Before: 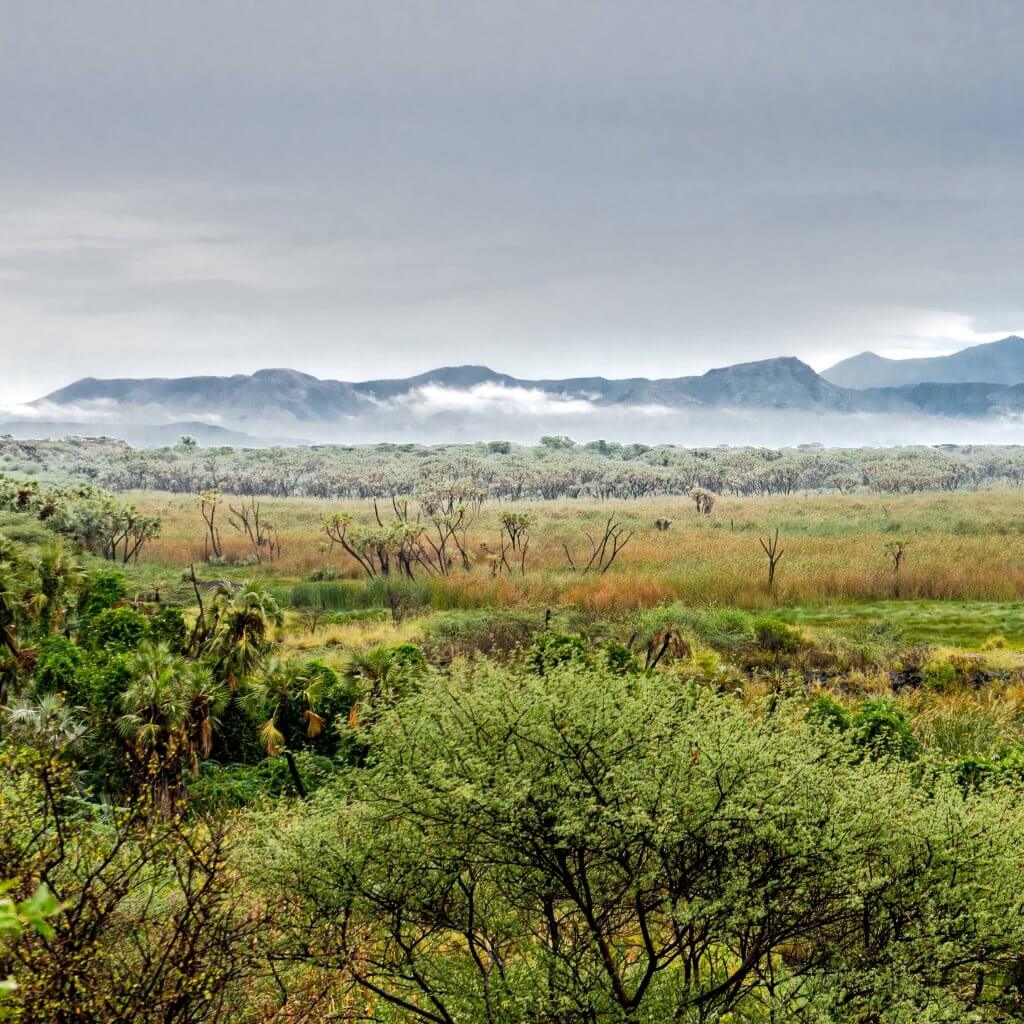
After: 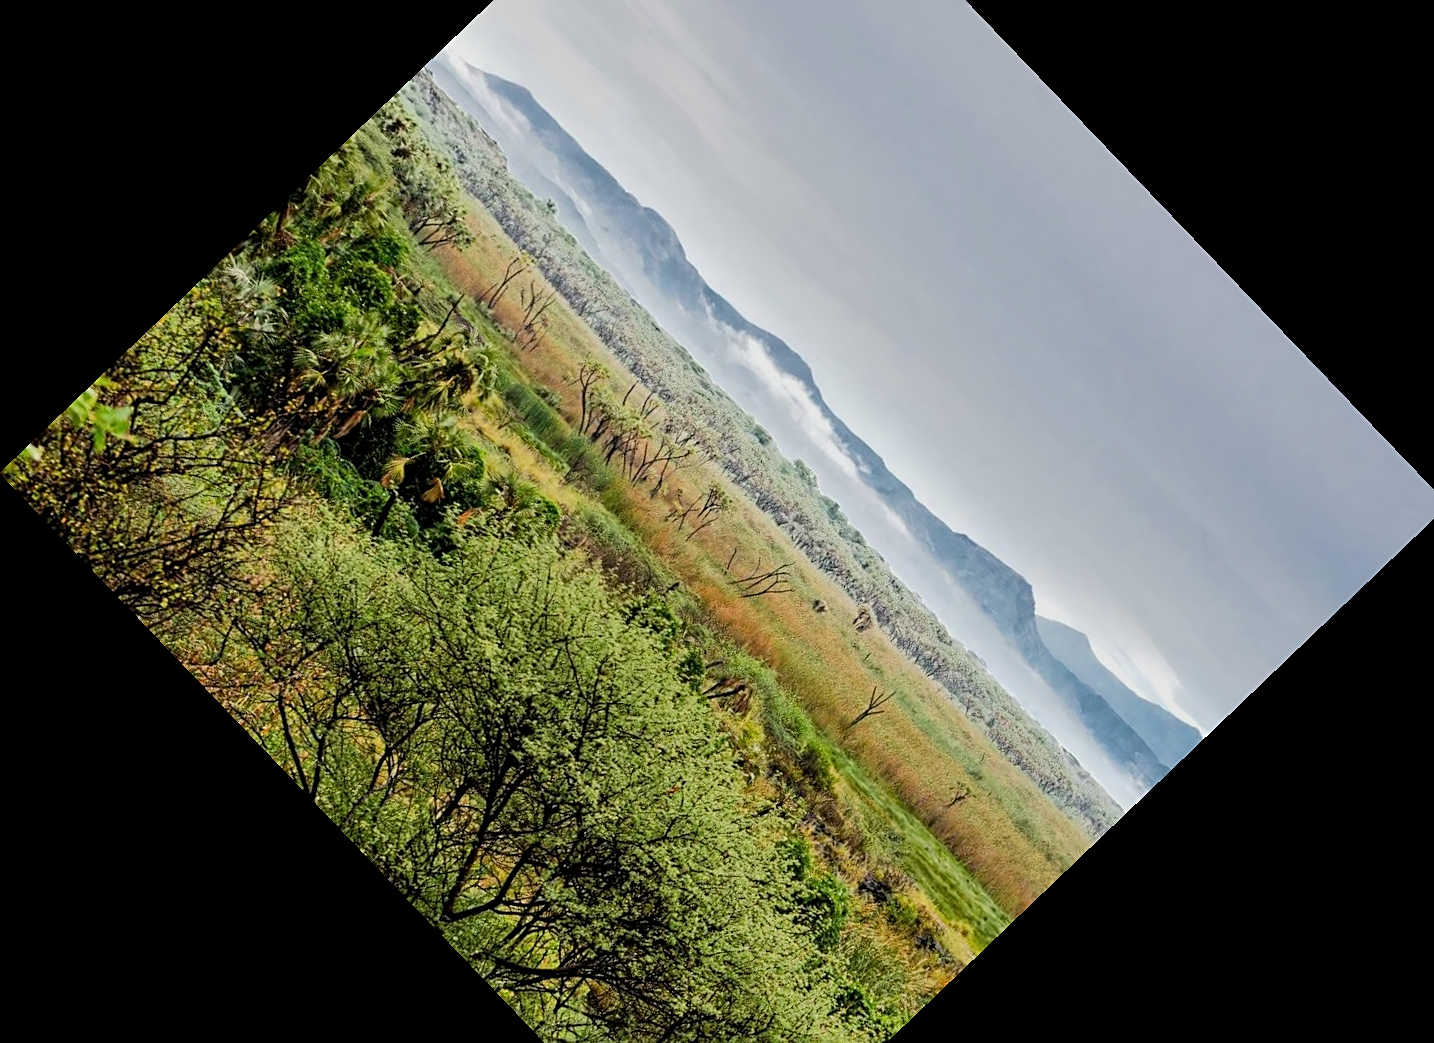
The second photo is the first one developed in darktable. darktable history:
sharpen: on, module defaults
tone equalizer: -8 EV -0.417 EV, -7 EV -0.389 EV, -6 EV -0.333 EV, -5 EV -0.222 EV, -3 EV 0.222 EV, -2 EV 0.333 EV, -1 EV 0.389 EV, +0 EV 0.417 EV, edges refinement/feathering 500, mask exposure compensation -1.57 EV, preserve details no
filmic rgb: middle gray luminance 18.42%, black relative exposure -10.5 EV, white relative exposure 3.4 EV, threshold 6 EV, target black luminance 0%, hardness 6.03, latitude 99%, contrast 0.847, shadows ↔ highlights balance 0.505%, add noise in highlights 0, preserve chrominance max RGB, color science v3 (2019), use custom middle-gray values true, iterations of high-quality reconstruction 0, contrast in highlights soft, enable highlight reconstruction true
crop and rotate: angle -46.26°, top 16.234%, right 0.912%, bottom 11.704%
